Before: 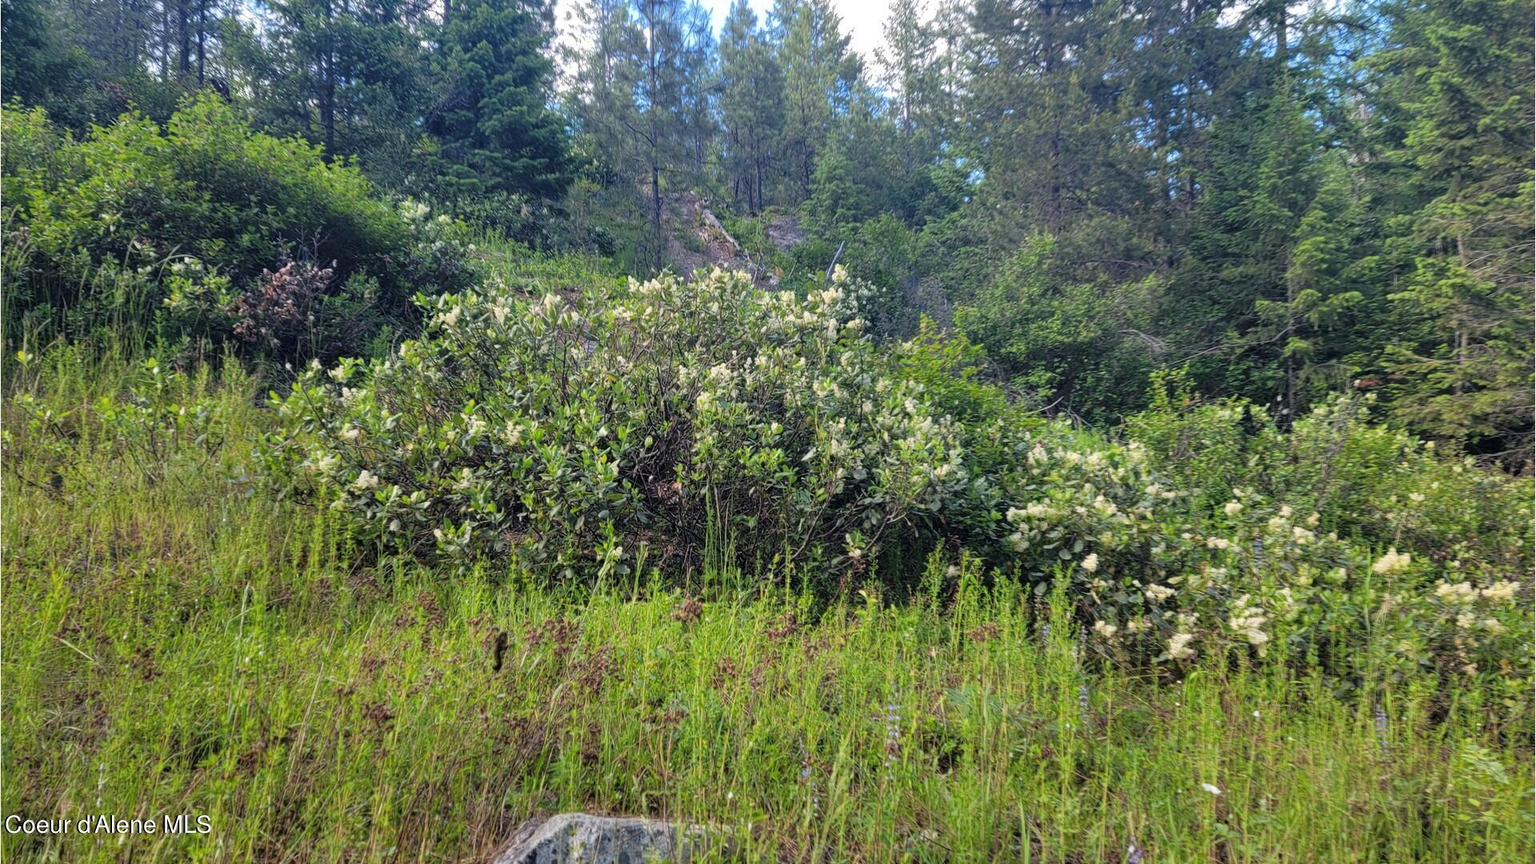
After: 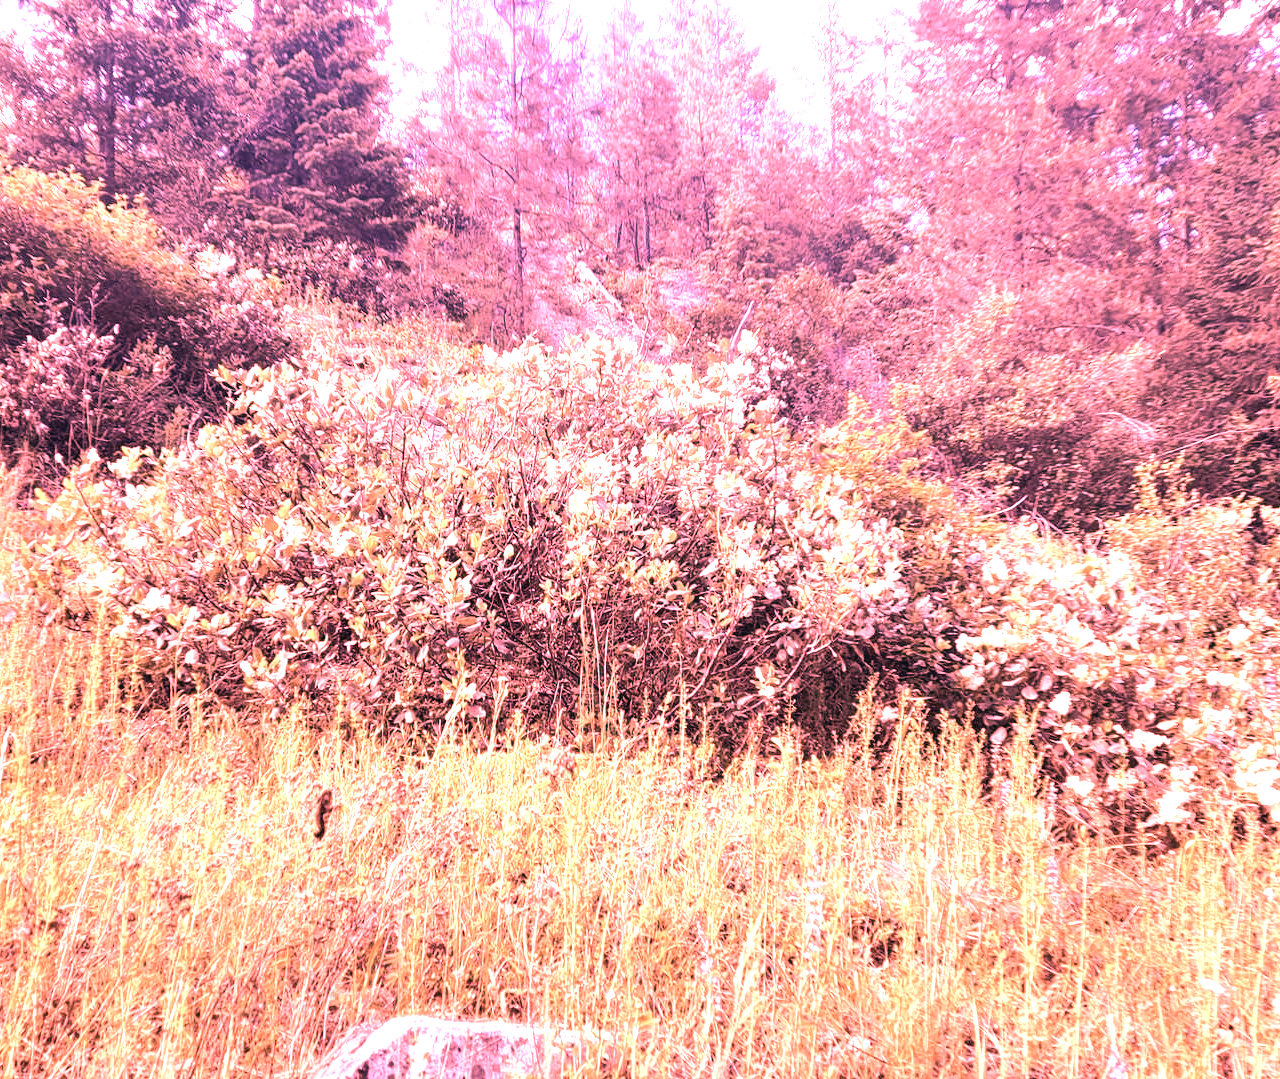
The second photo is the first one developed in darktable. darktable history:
white balance: red 4.26, blue 1.802
contrast brightness saturation: contrast -0.05, saturation -0.41
crop and rotate: left 15.754%, right 17.579%
